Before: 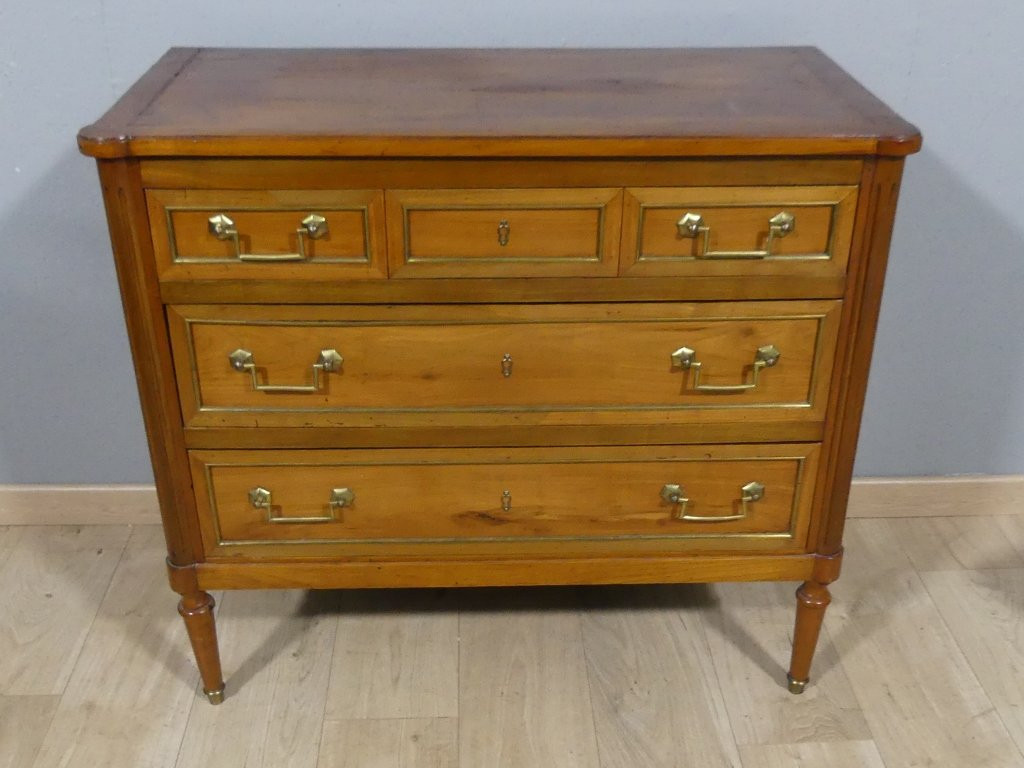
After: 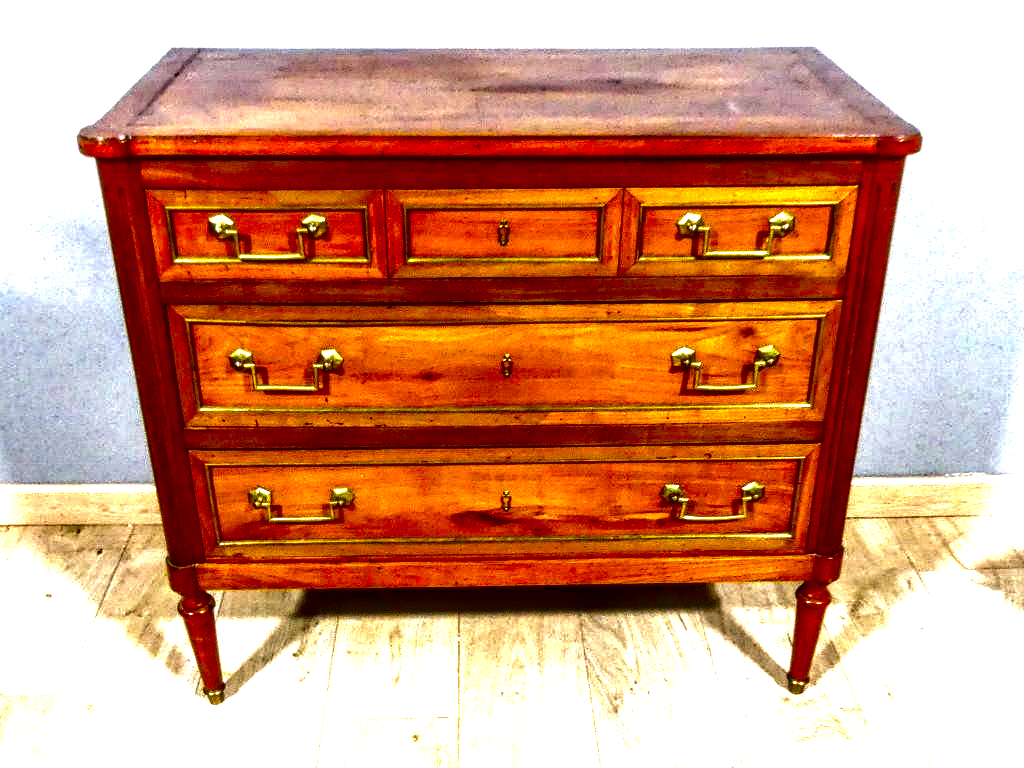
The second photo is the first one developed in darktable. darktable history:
tone equalizer: mask exposure compensation -0.509 EV
exposure: black level correction 0, exposure 1.74 EV, compensate highlight preservation false
contrast brightness saturation: brightness -0.998, saturation 0.994
local contrast: highlights 21%, detail 195%
